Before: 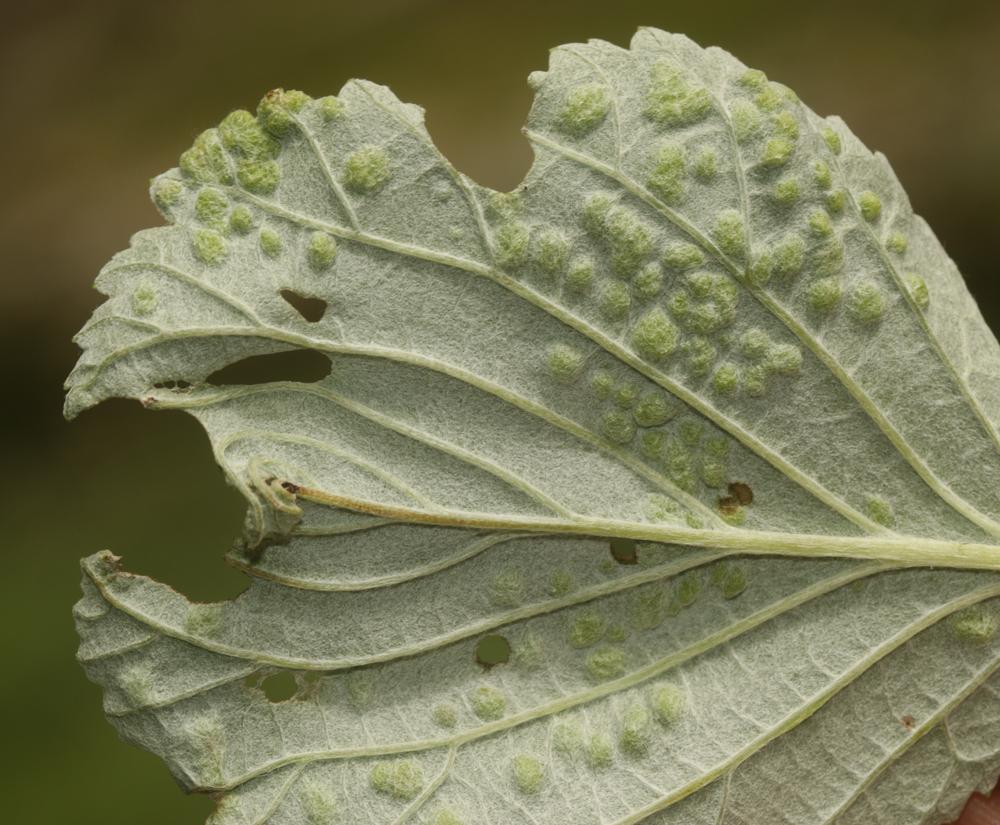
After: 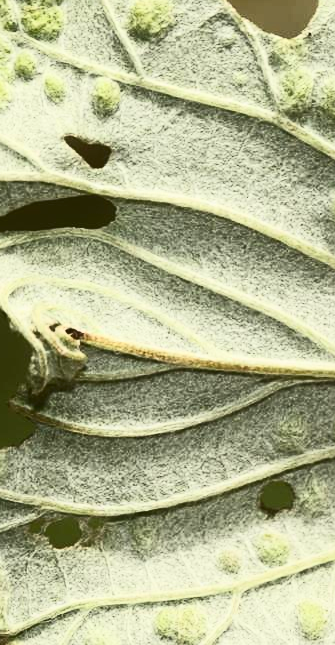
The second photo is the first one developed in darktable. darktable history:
shadows and highlights: shadows 29.44, highlights -29.09, low approximation 0.01, soften with gaussian
contrast brightness saturation: contrast 0.633, brightness 0.329, saturation 0.146
crop and rotate: left 21.657%, top 18.733%, right 44.791%, bottom 2.99%
sharpen: amount 0.212
